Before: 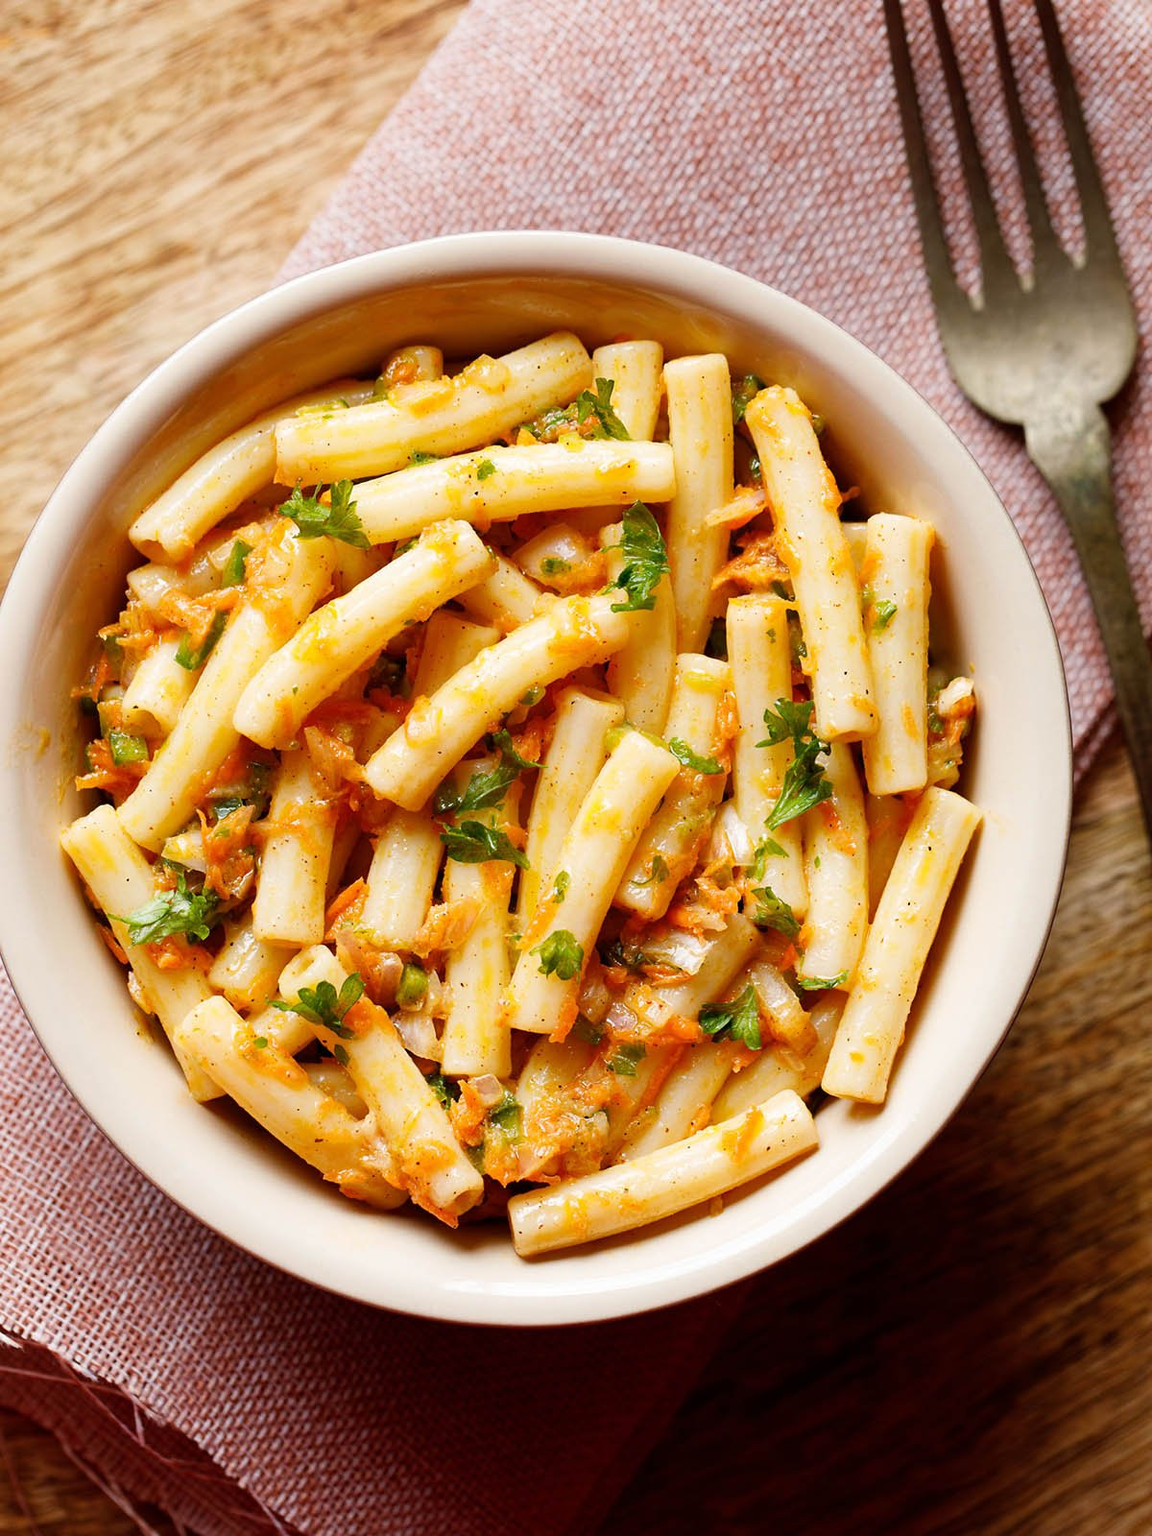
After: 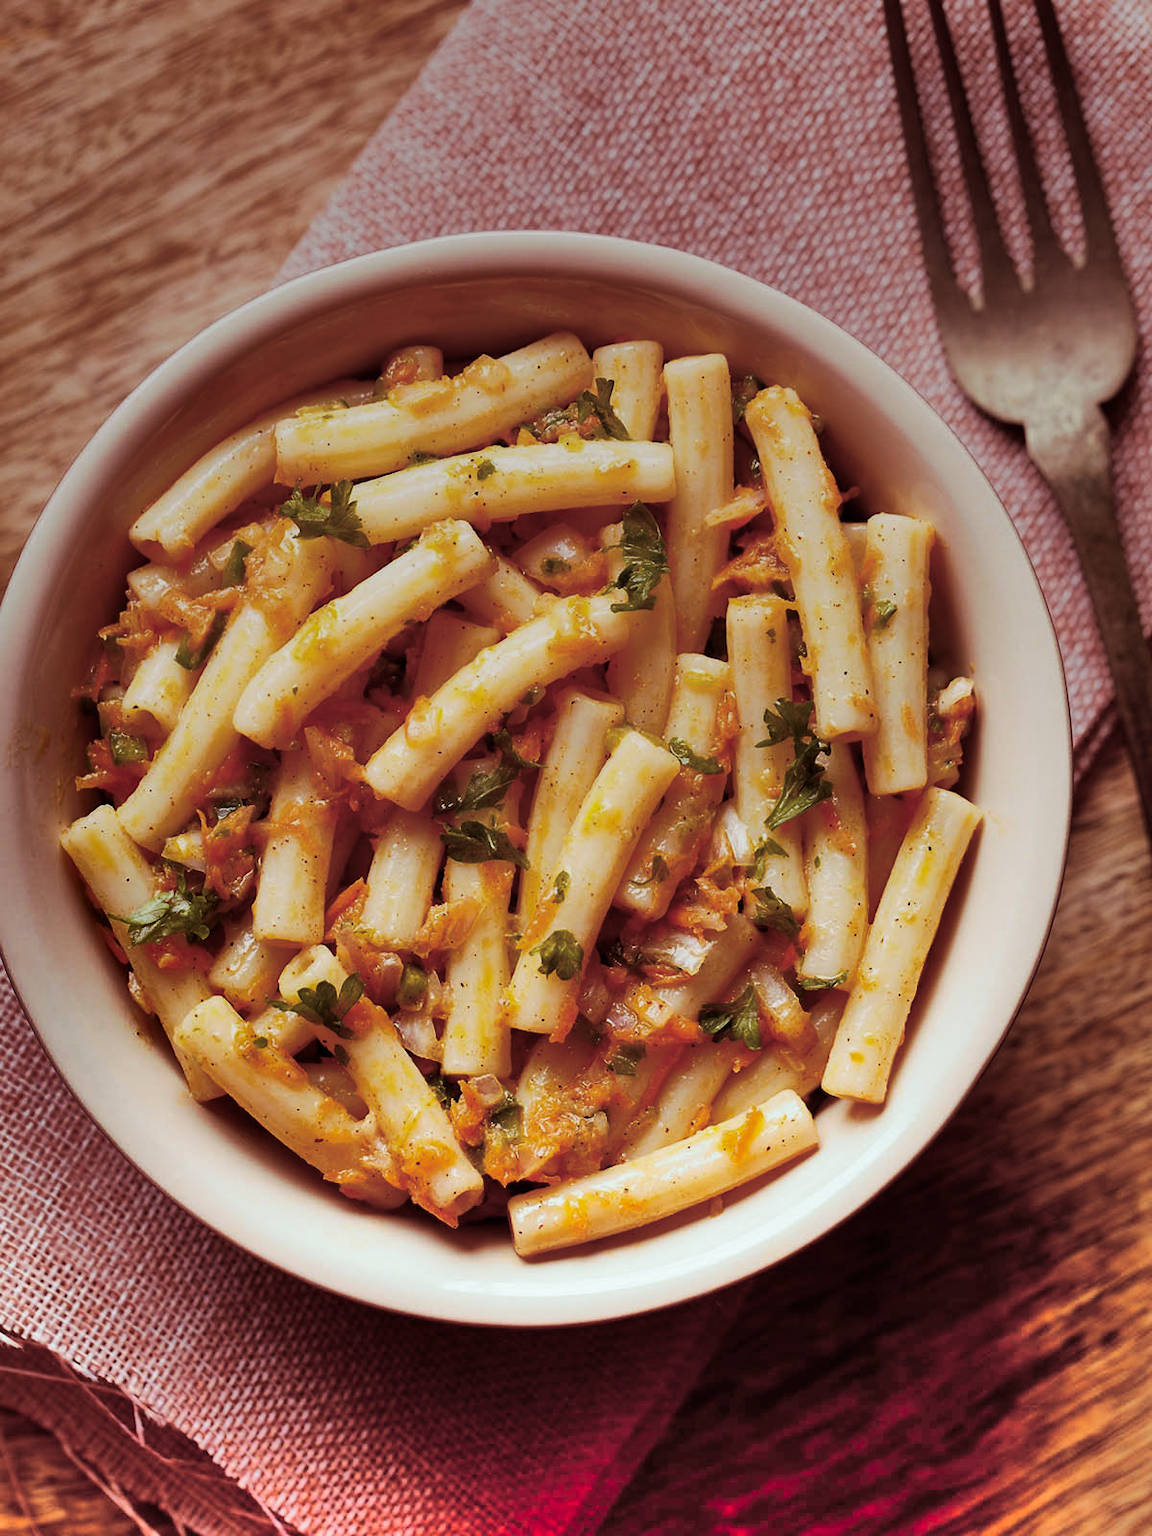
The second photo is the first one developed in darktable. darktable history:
split-toning: highlights › hue 180°
graduated density: on, module defaults
shadows and highlights: radius 123.98, shadows 100, white point adjustment -3, highlights -100, highlights color adjustment 89.84%, soften with gaussian
